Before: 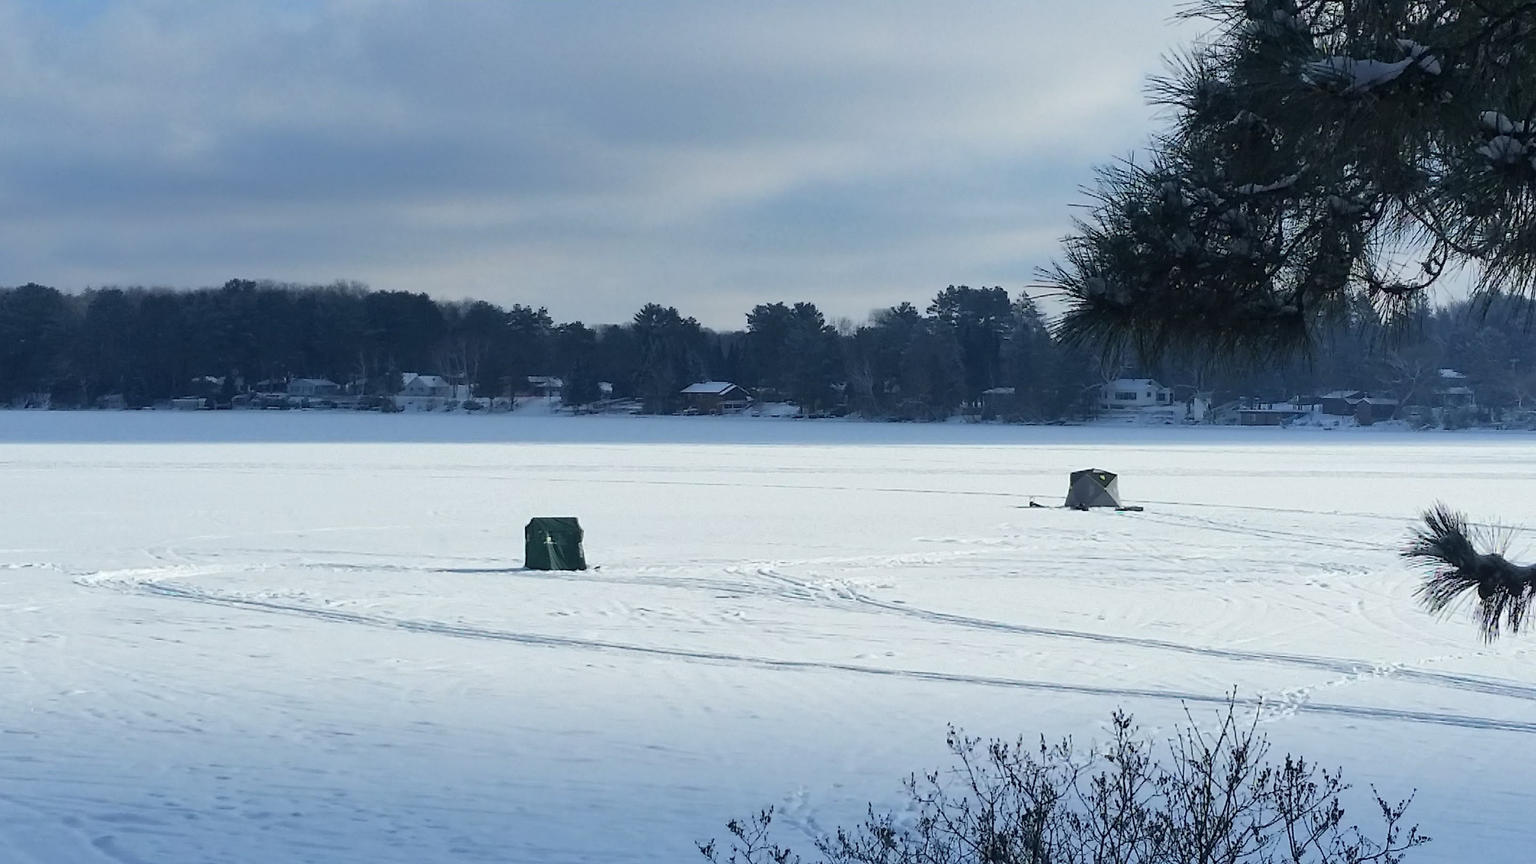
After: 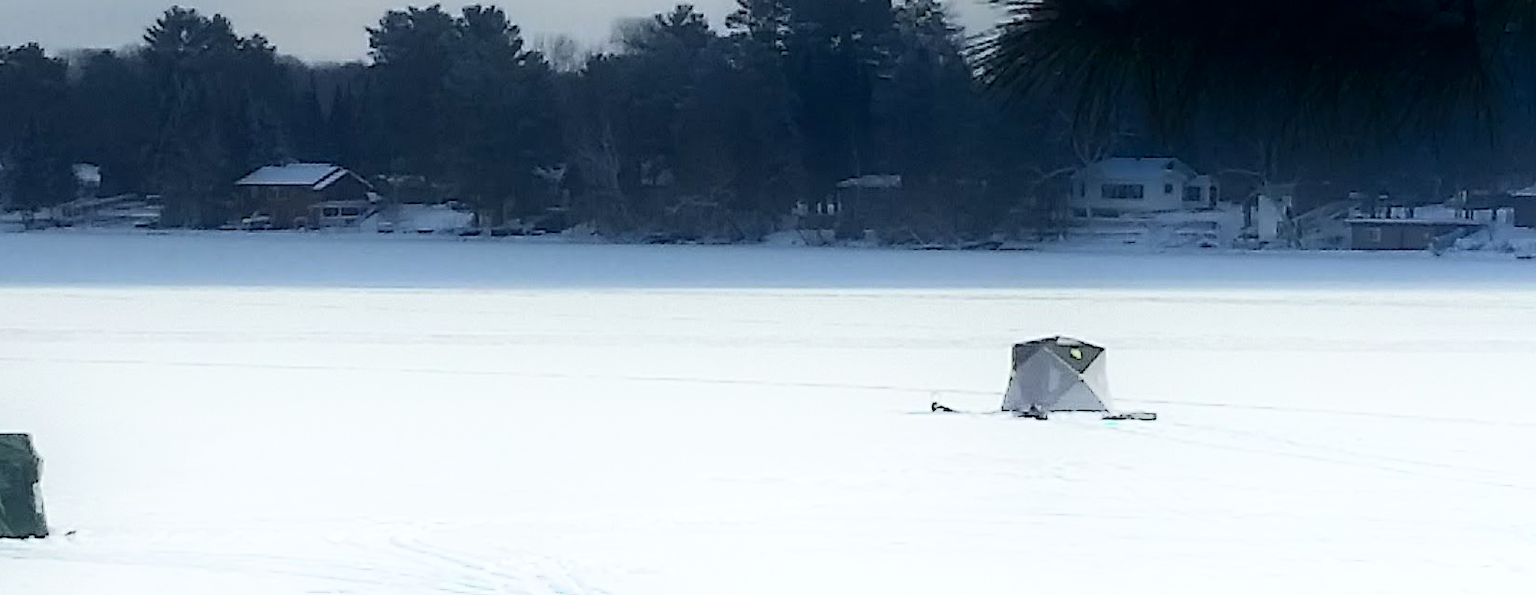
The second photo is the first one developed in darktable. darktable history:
shadows and highlights: shadows -90, highlights 90, soften with gaussian
crop: left 36.607%, top 34.735%, right 13.146%, bottom 30.611%
